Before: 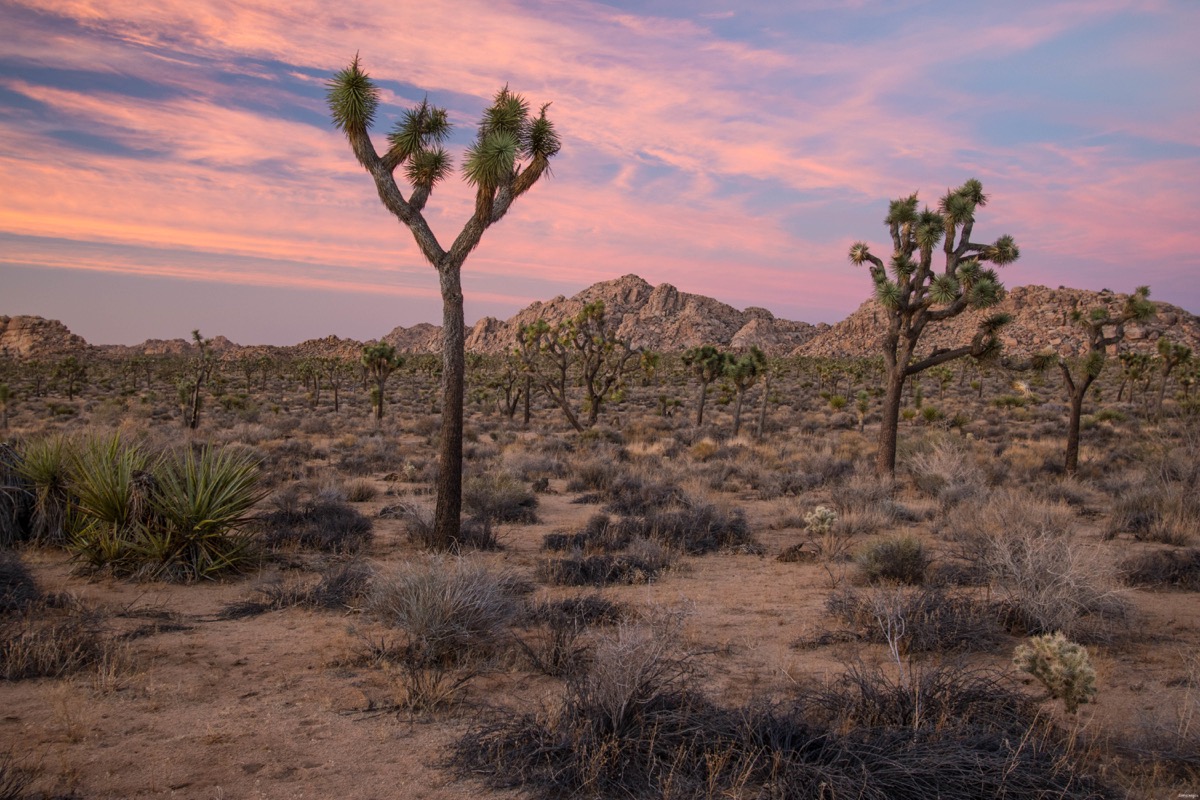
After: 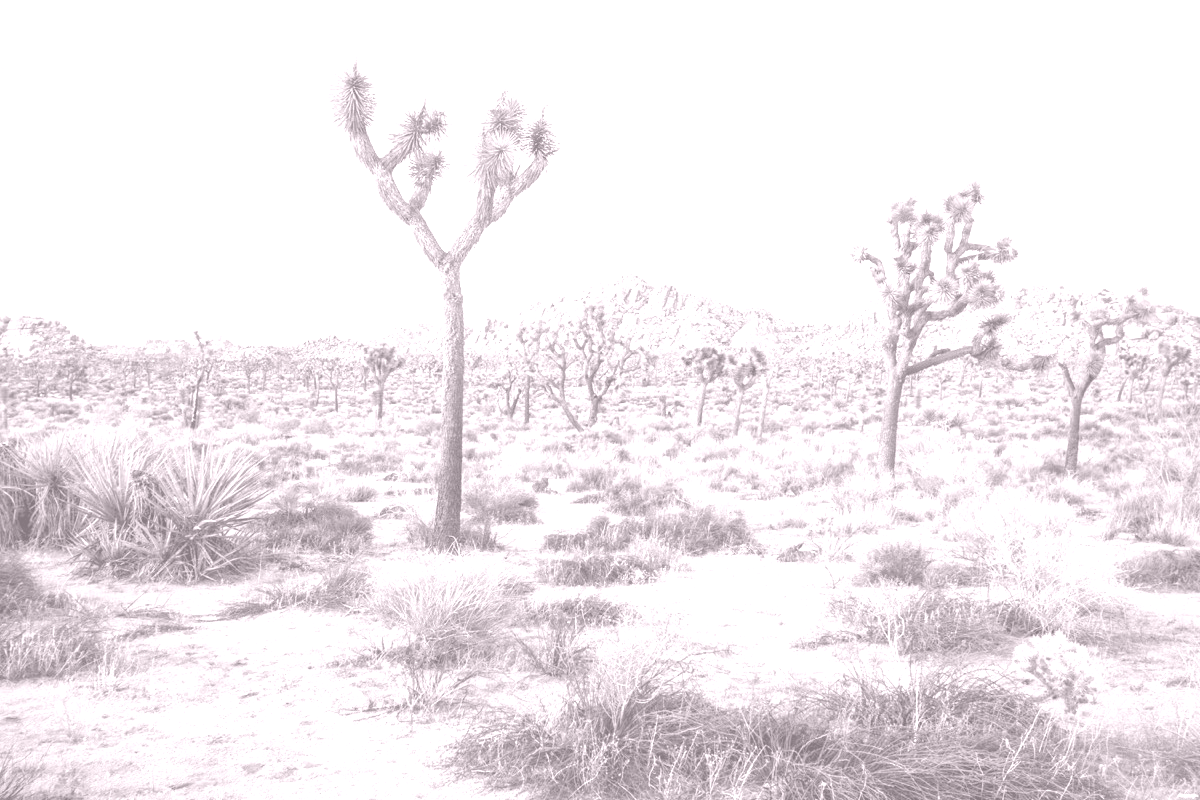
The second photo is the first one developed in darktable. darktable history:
exposure: black level correction 0, exposure 1.5 EV, compensate exposure bias true, compensate highlight preservation false
colorize: hue 25.2°, saturation 83%, source mix 82%, lightness 79%, version 1
